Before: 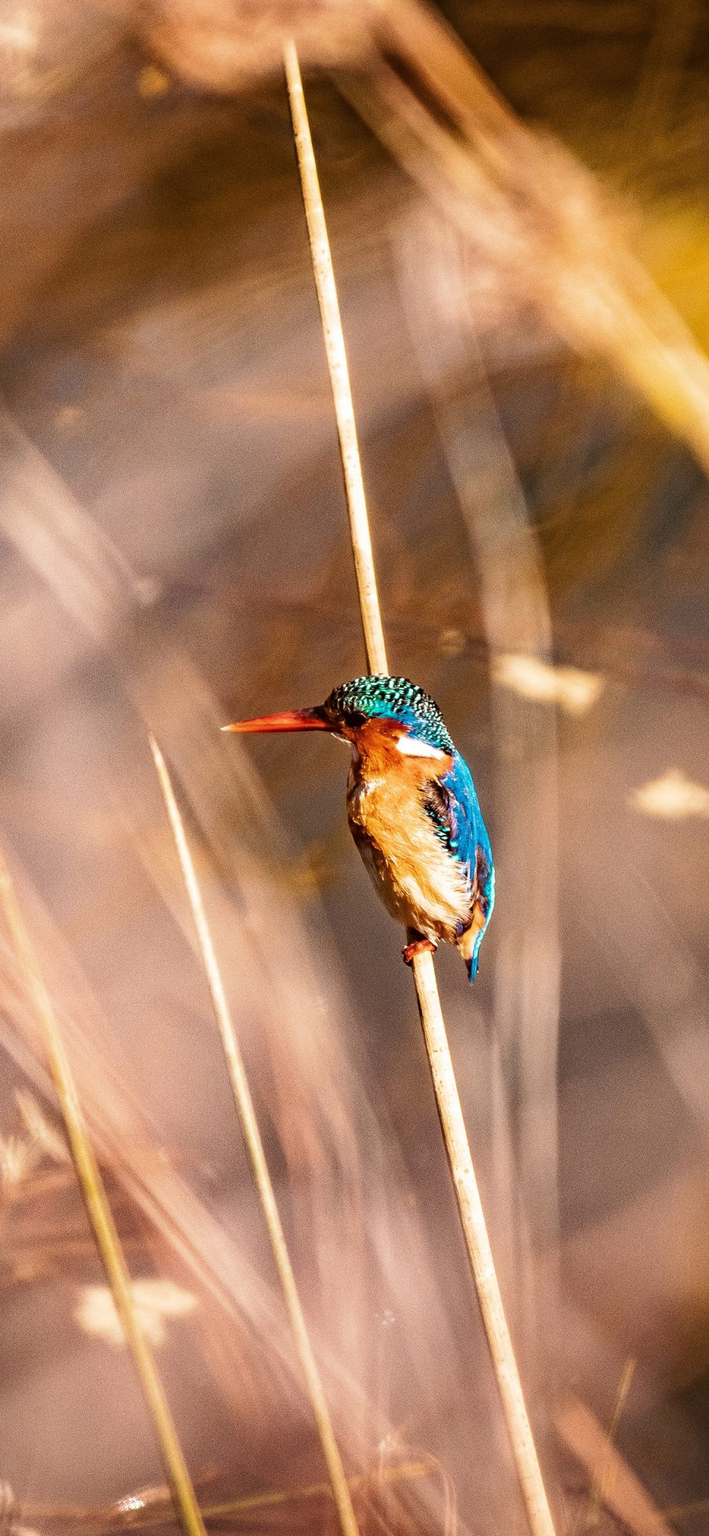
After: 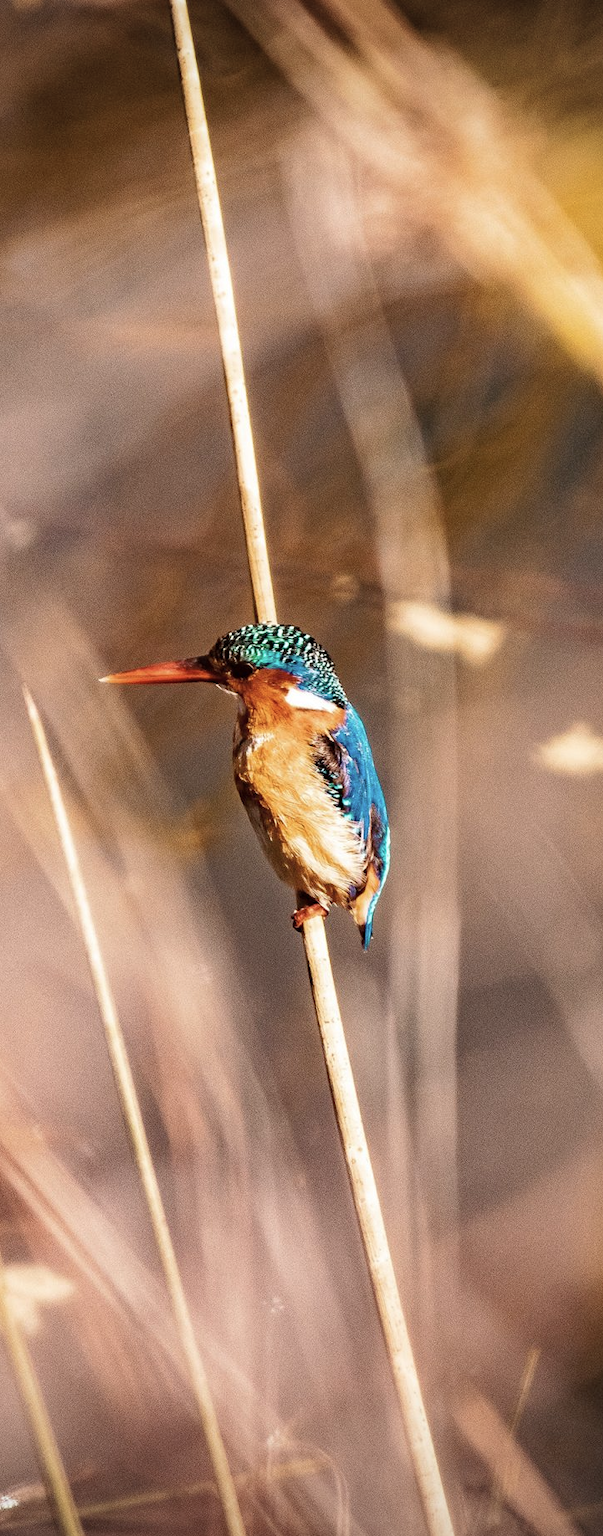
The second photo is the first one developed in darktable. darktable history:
vignetting: fall-off radius 61.01%
contrast brightness saturation: saturation -0.175
crop and rotate: left 18.077%, top 5.794%, right 1.808%
